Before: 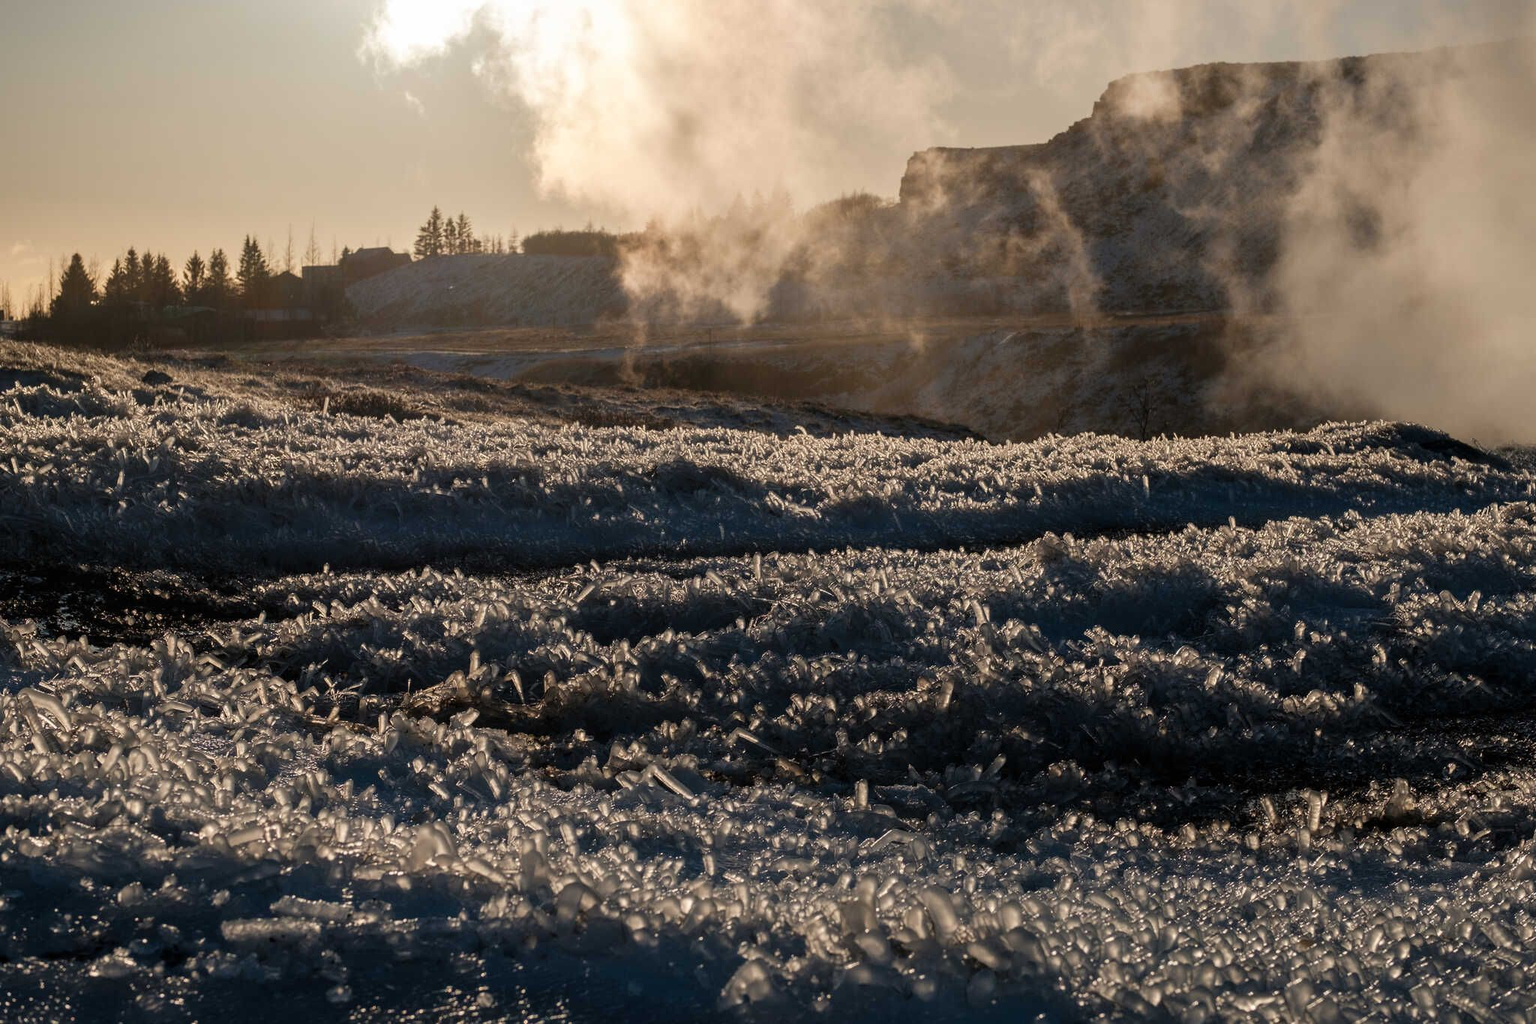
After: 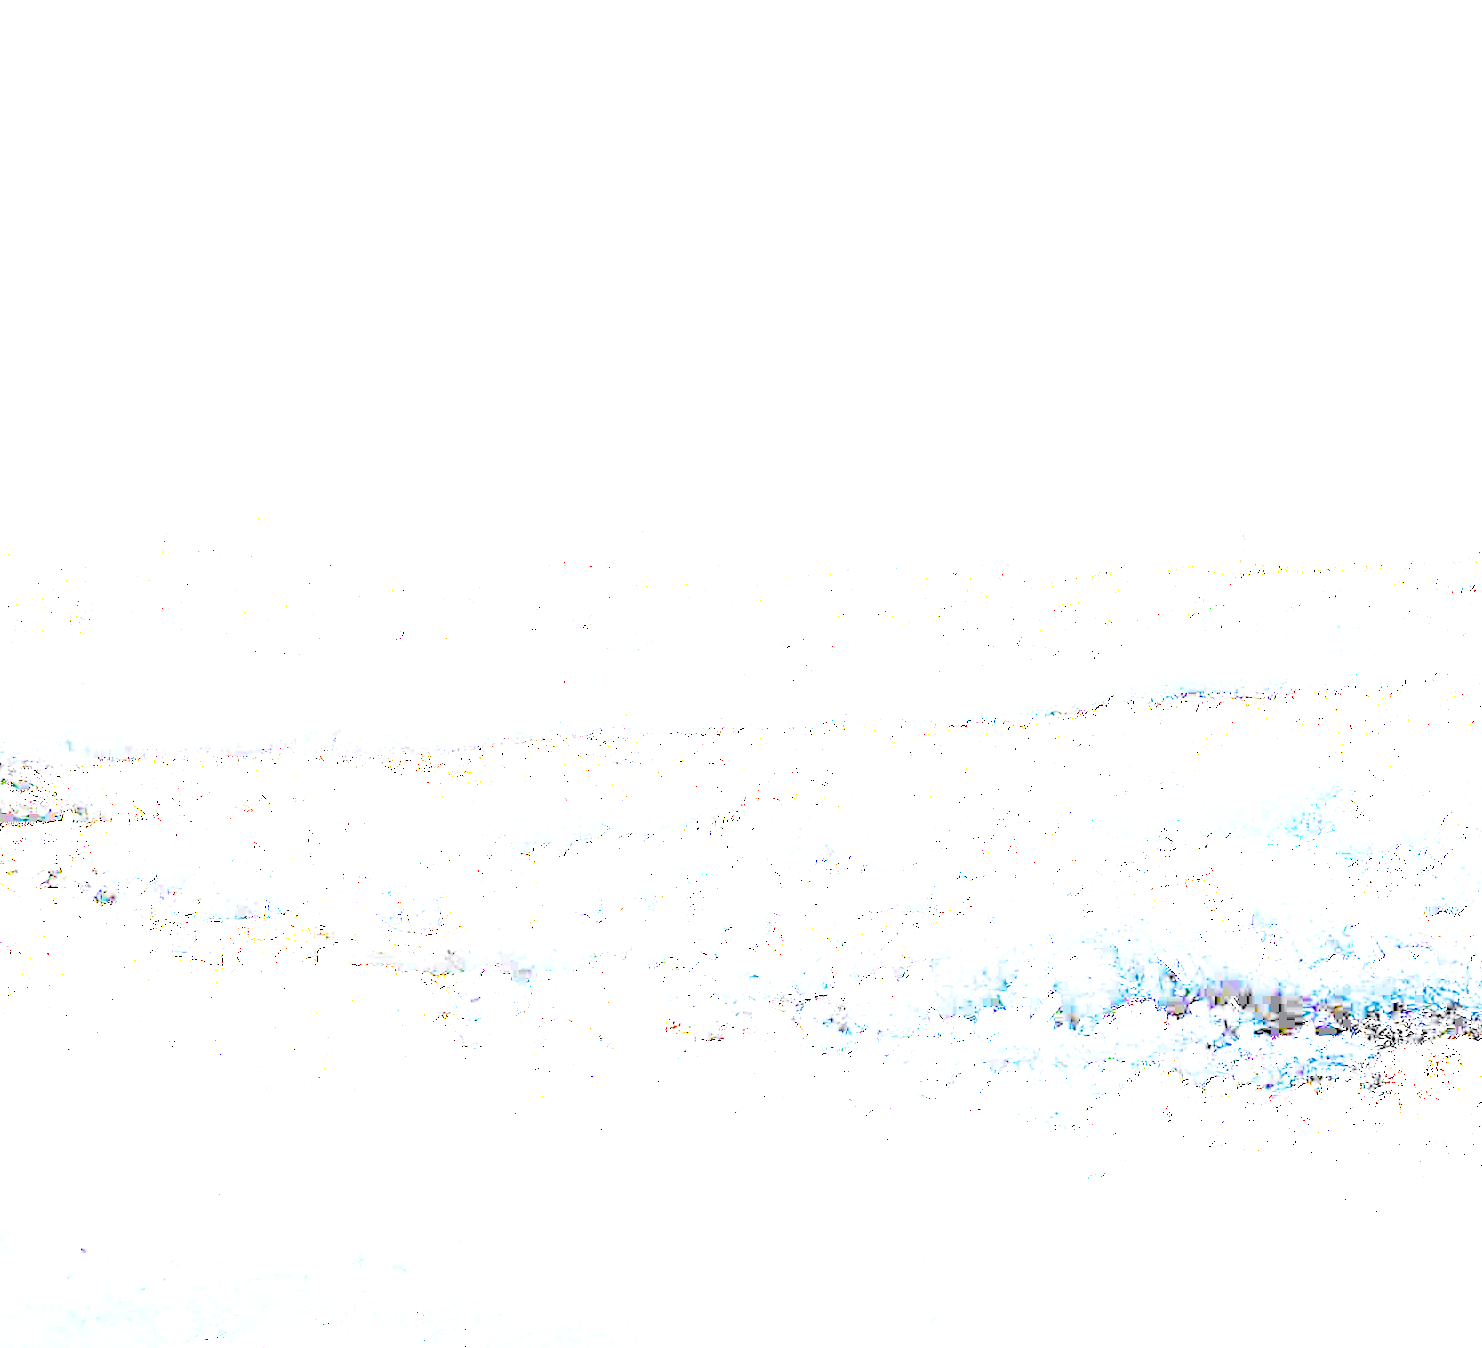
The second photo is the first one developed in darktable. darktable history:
white balance: red 1.004, blue 1.096
rotate and perspective: rotation -0.45°, automatic cropping original format, crop left 0.008, crop right 0.992, crop top 0.012, crop bottom 0.988
exposure: exposure 8 EV, compensate highlight preservation false
crop: left 13.443%, right 13.31%
base curve: curves: ch0 [(0, 0) (0.028, 0.03) (0.121, 0.232) (0.46, 0.748) (0.859, 0.968) (1, 1)], preserve colors none
